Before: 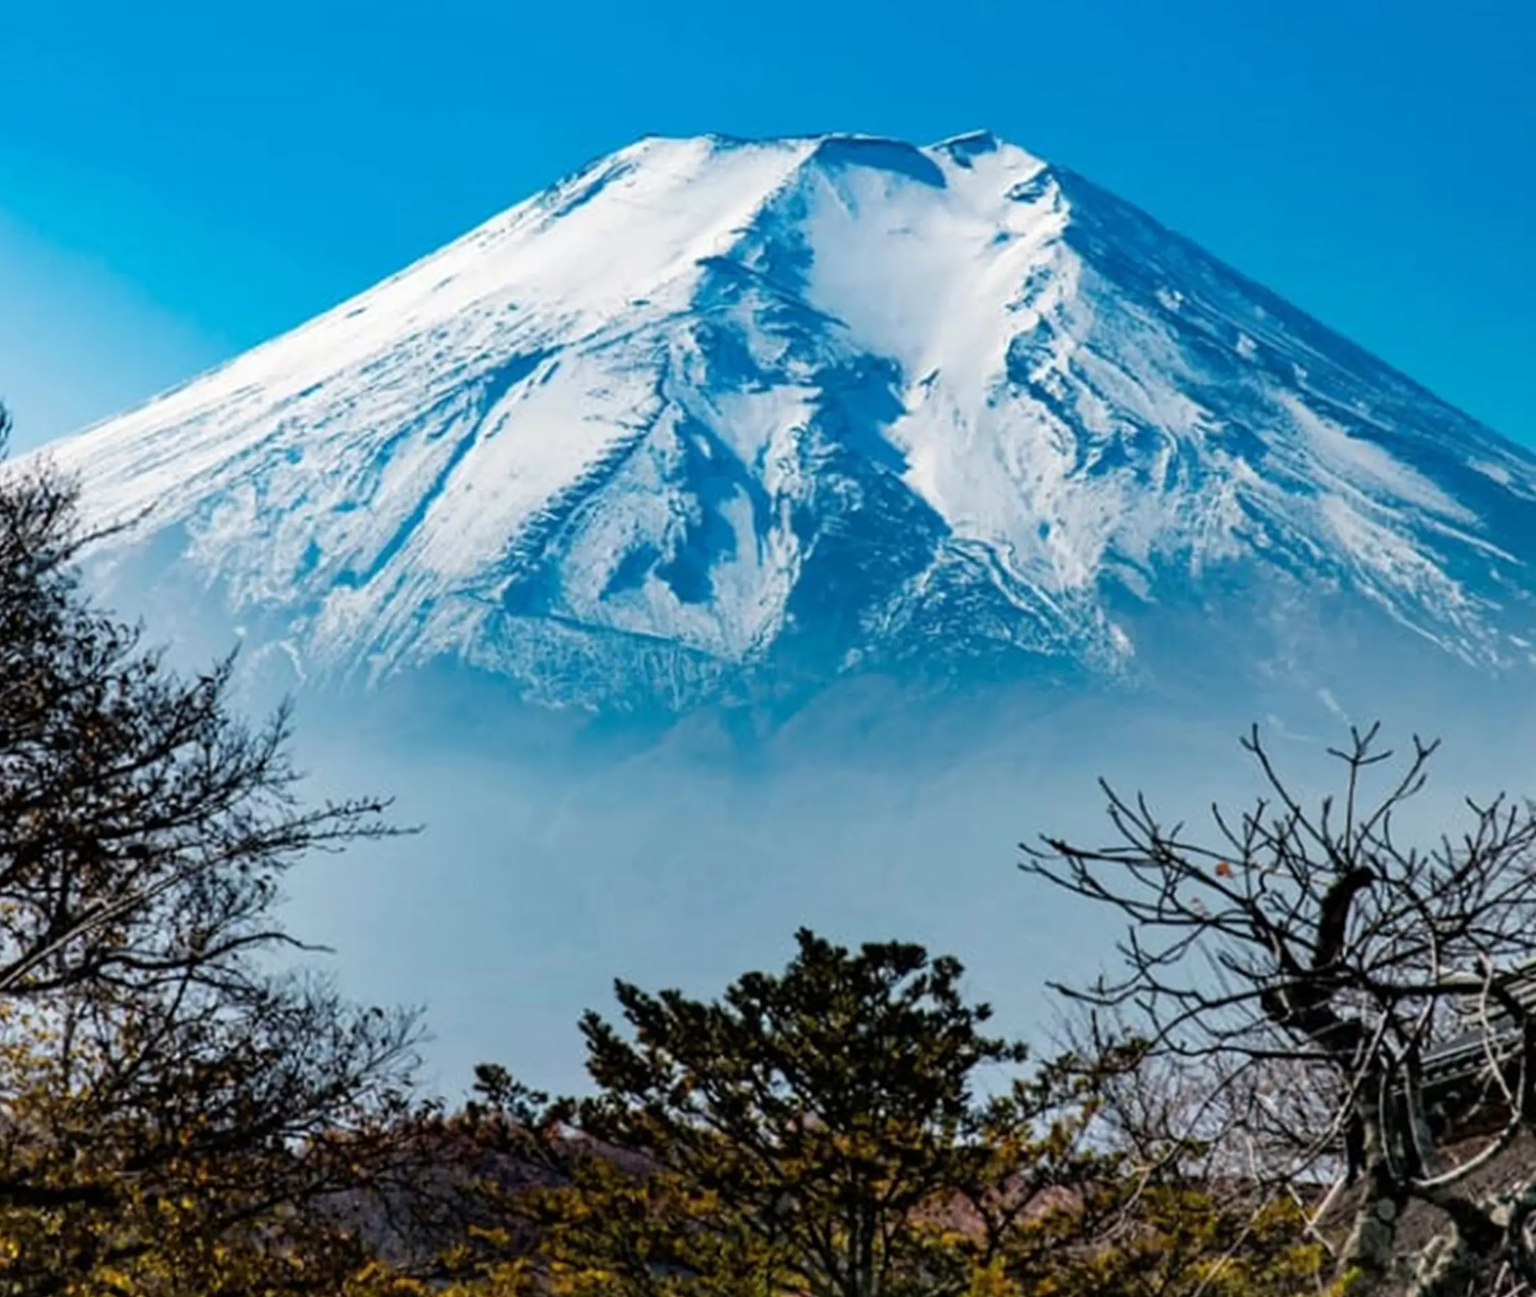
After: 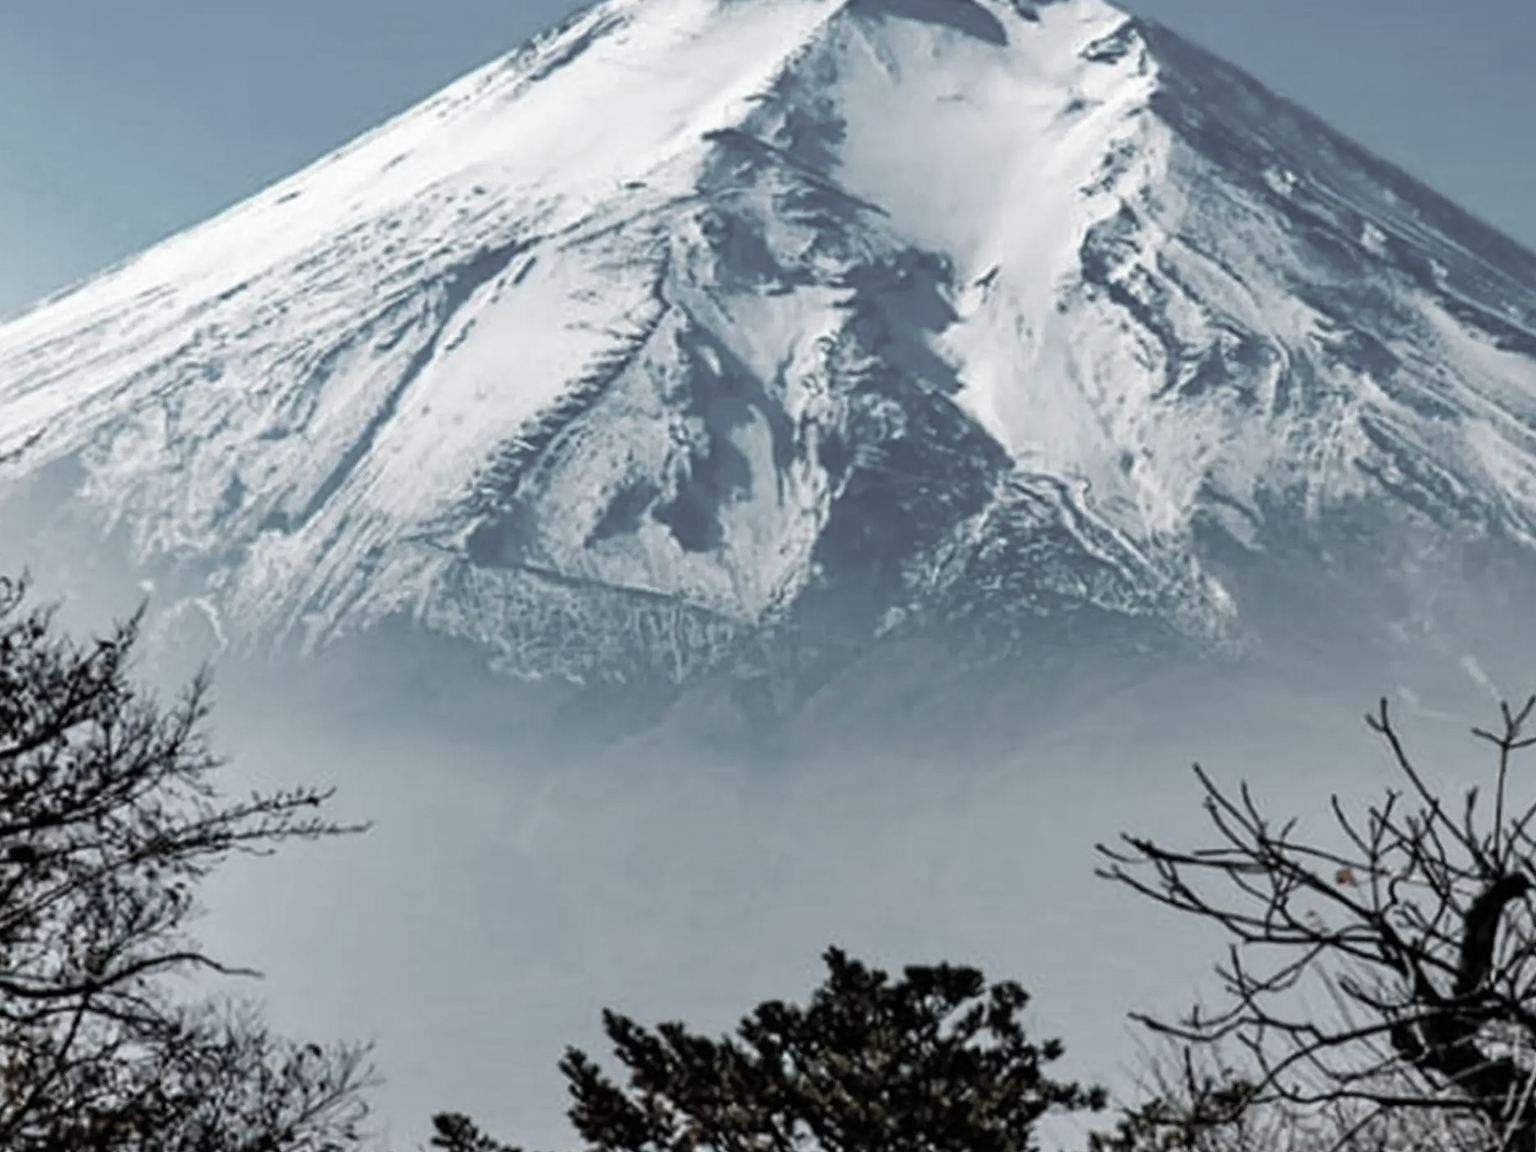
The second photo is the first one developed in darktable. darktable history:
crop: left 7.814%, top 11.631%, right 10.105%, bottom 15.448%
color correction: highlights b* -0.045, saturation 0.291
